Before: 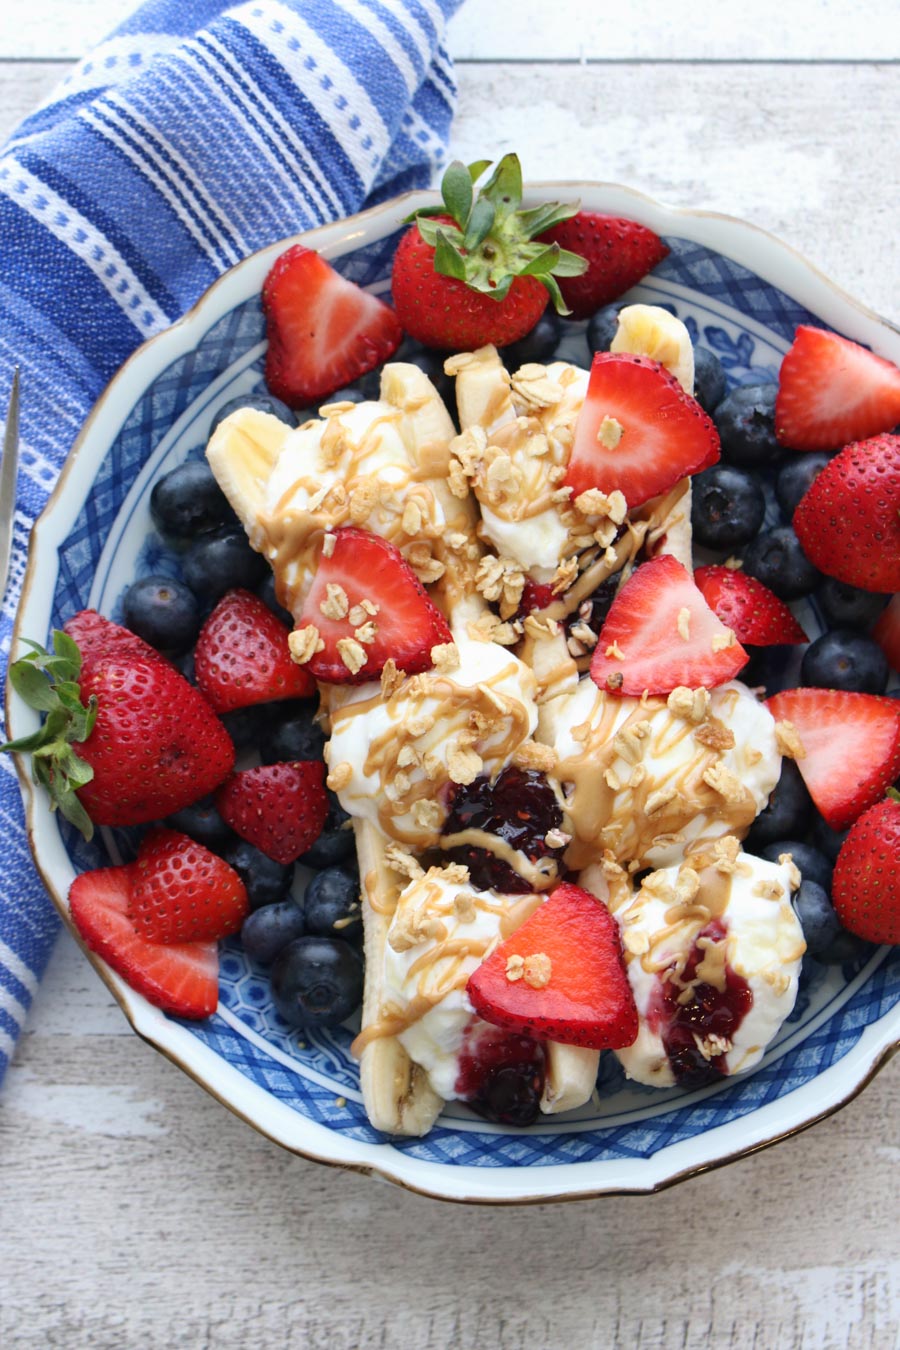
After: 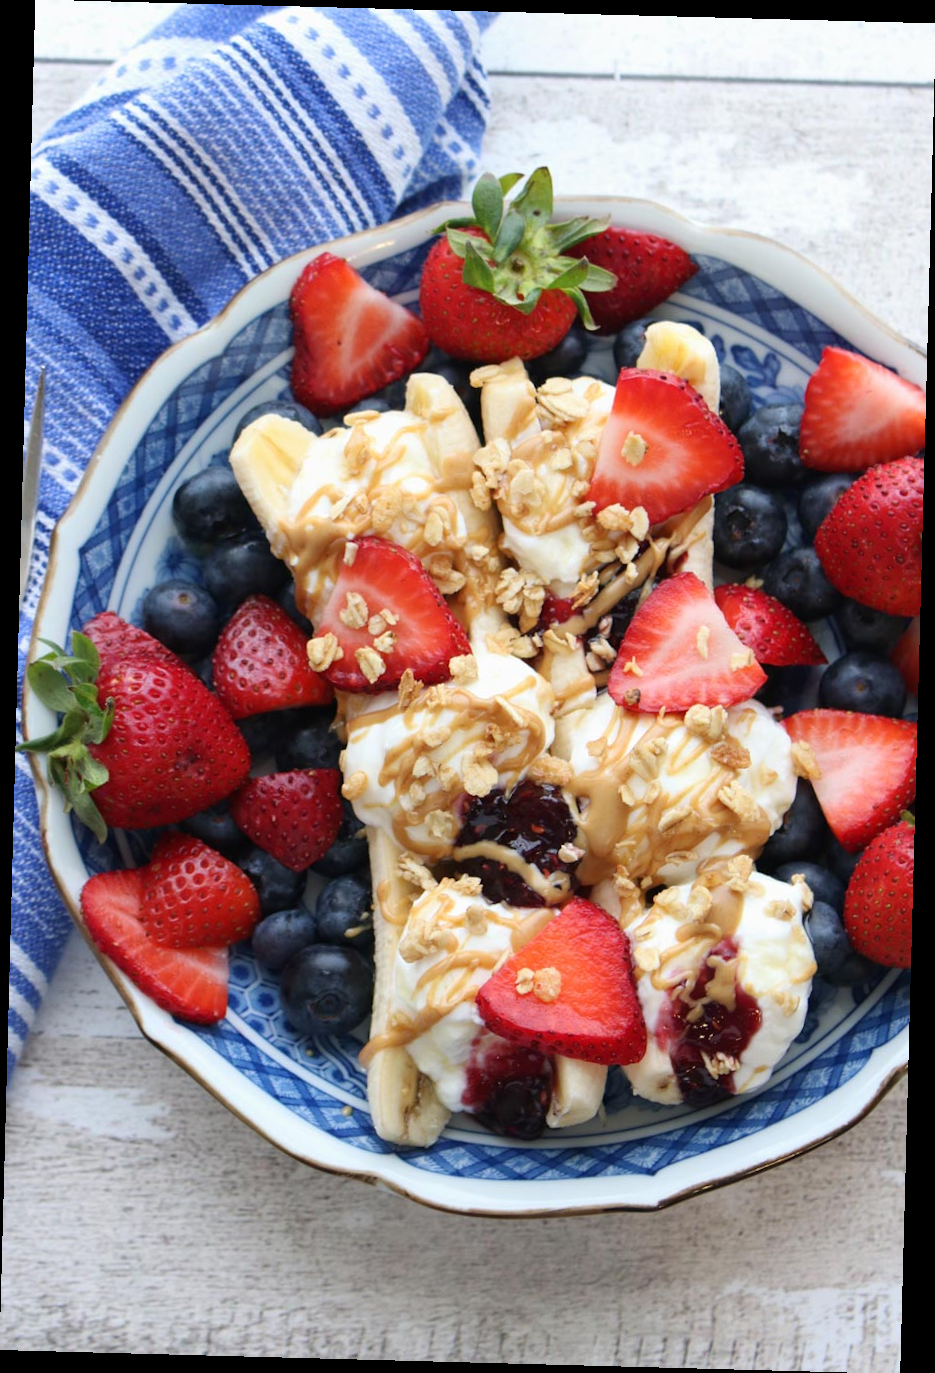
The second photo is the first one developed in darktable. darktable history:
crop and rotate: angle -1.52°
